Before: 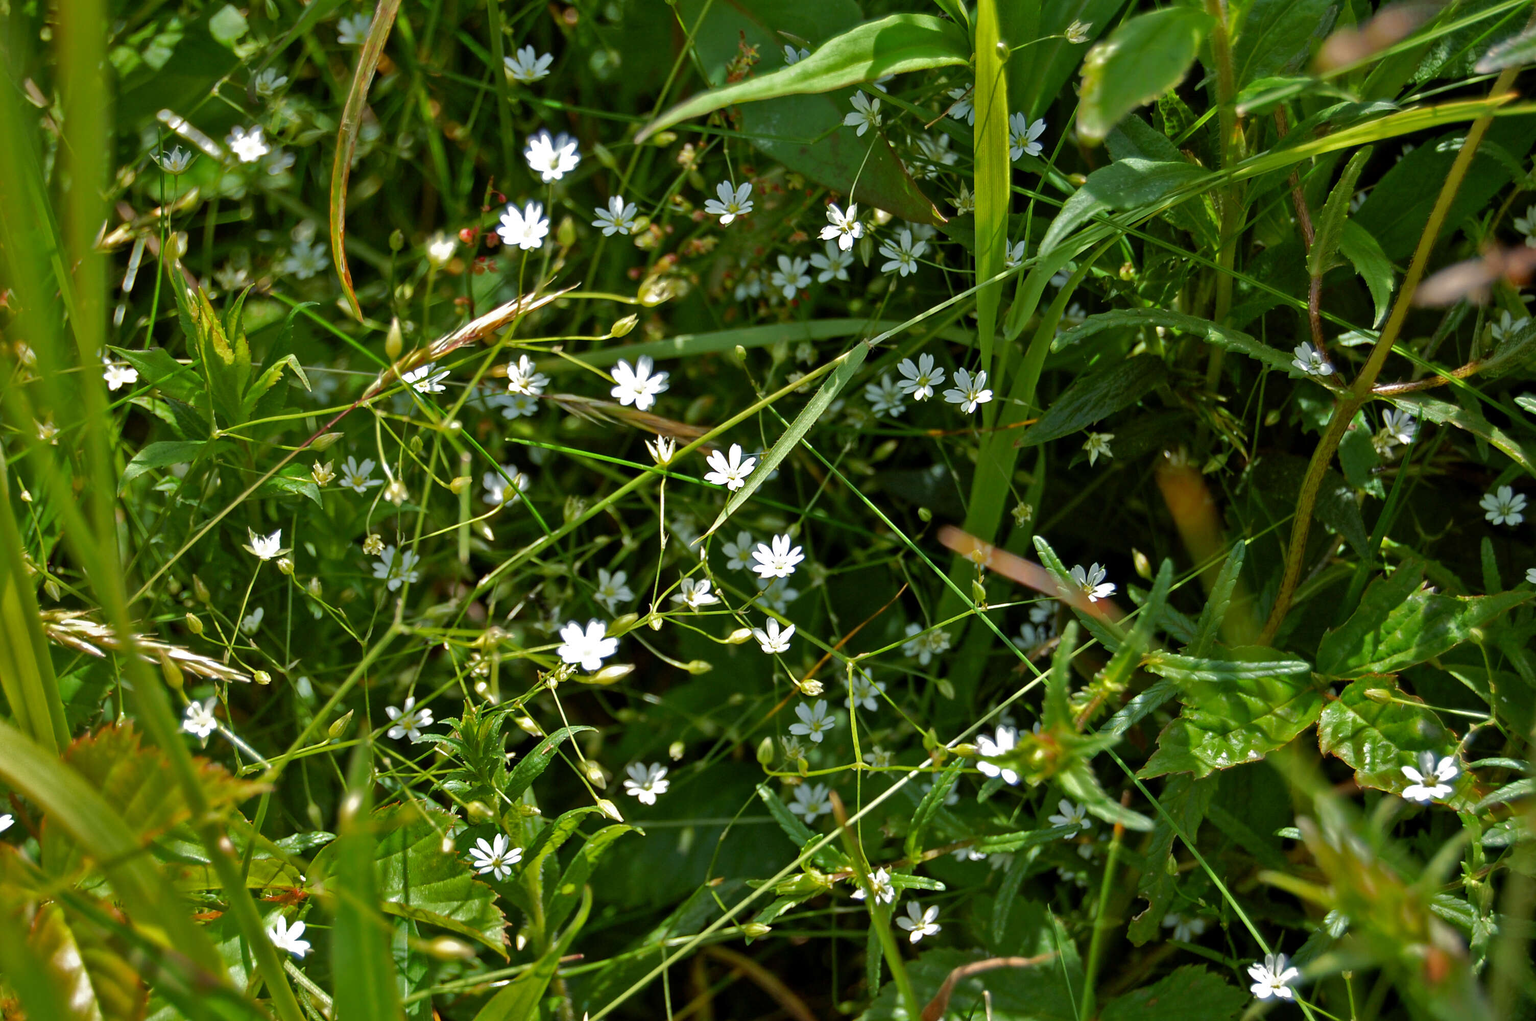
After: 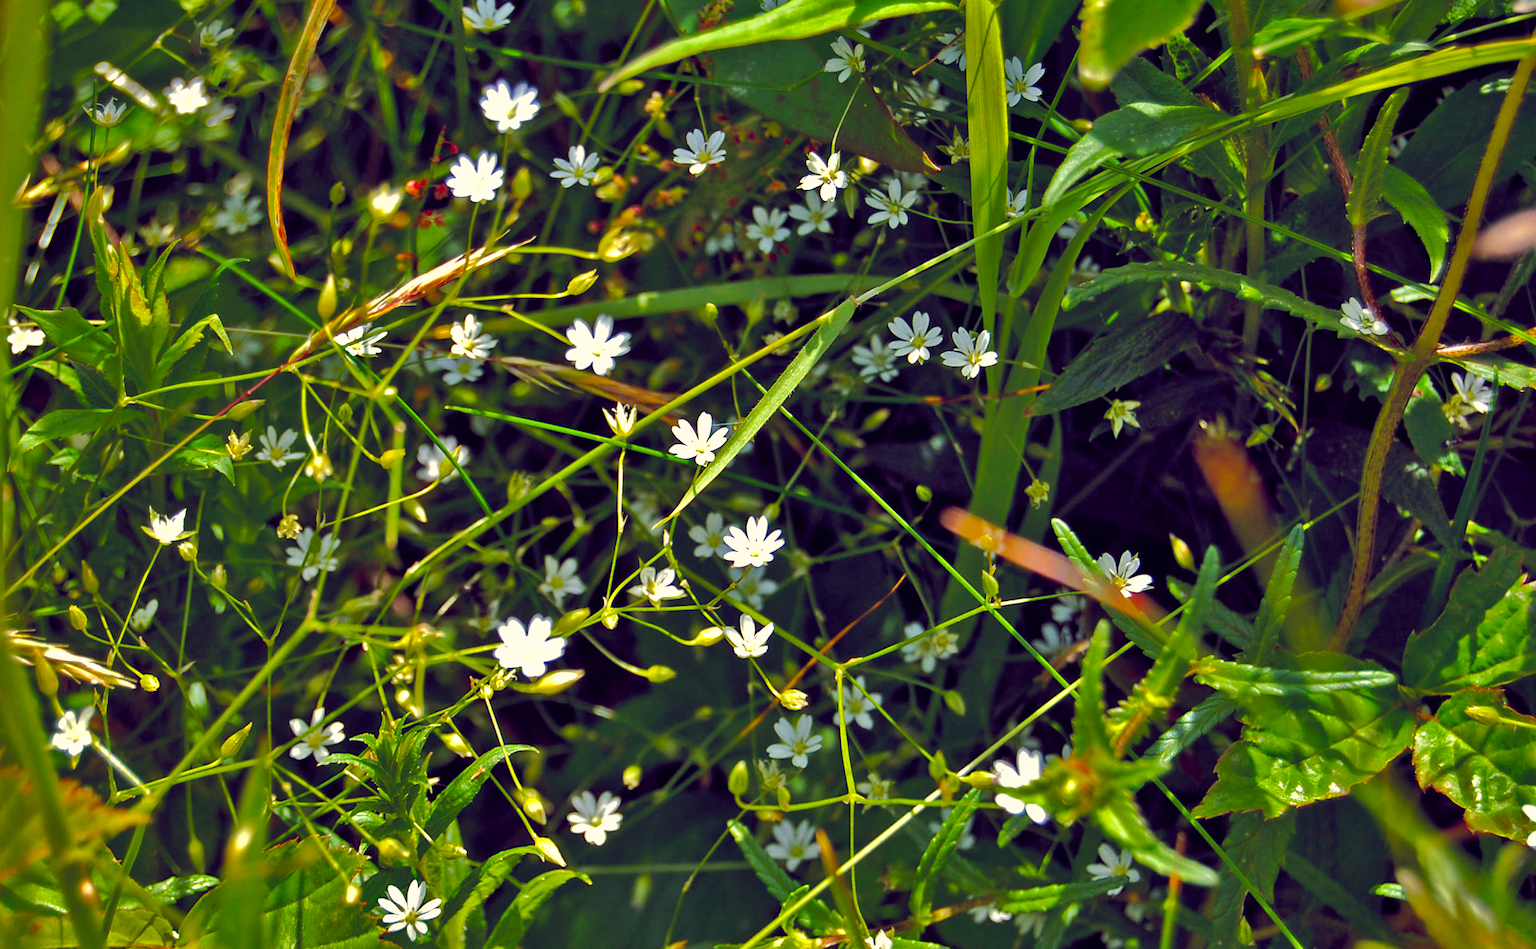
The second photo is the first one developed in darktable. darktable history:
rotate and perspective: rotation 0.128°, lens shift (vertical) -0.181, lens shift (horizontal) -0.044, shear 0.001, automatic cropping off
color balance: lift [1.001, 0.997, 0.99, 1.01], gamma [1.007, 1, 0.975, 1.025], gain [1, 1.065, 1.052, 0.935], contrast 13.25%
shadows and highlights: radius 108.52, shadows 40.68, highlights -72.88, low approximation 0.01, soften with gaussian
color balance rgb: linear chroma grading › global chroma 15%, perceptual saturation grading › global saturation 30%
crop and rotate: left 10.77%, top 5.1%, right 10.41%, bottom 16.76%
